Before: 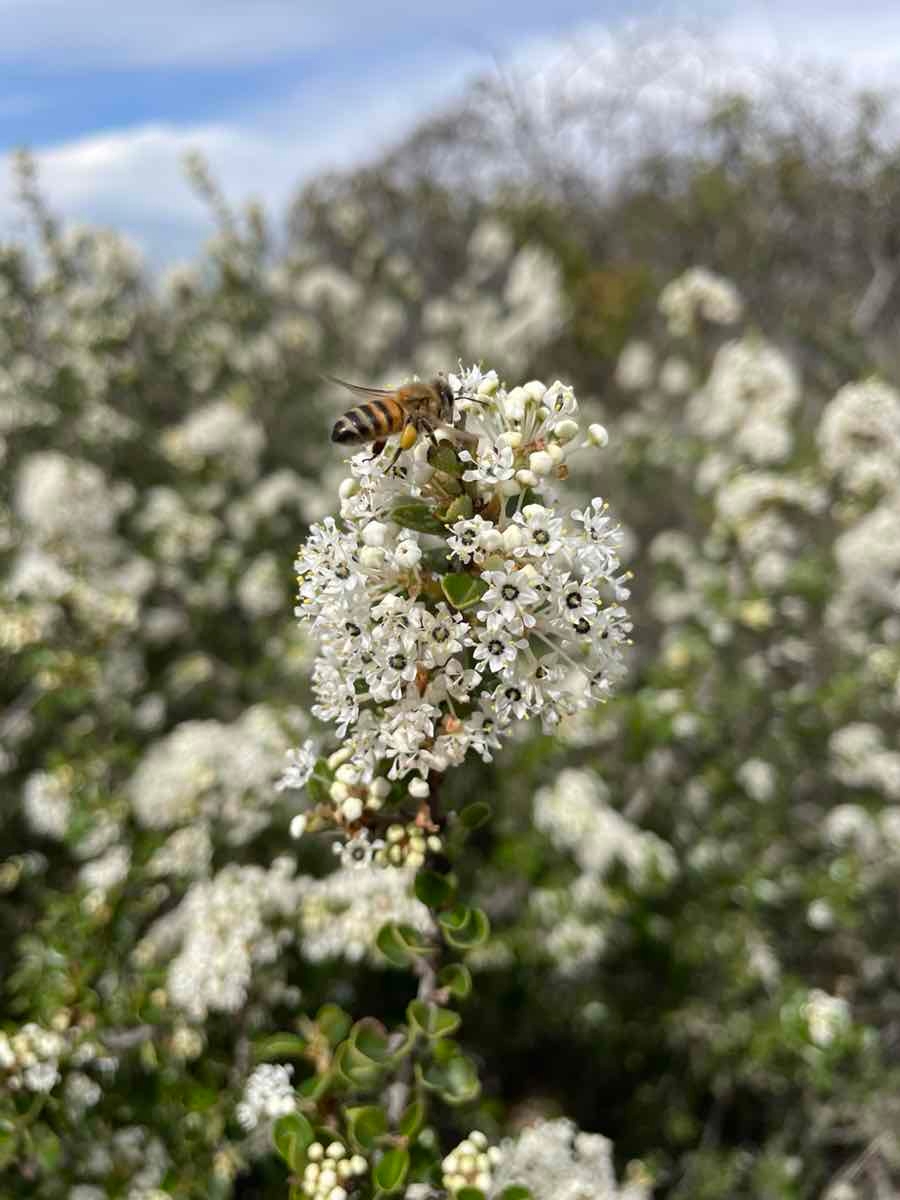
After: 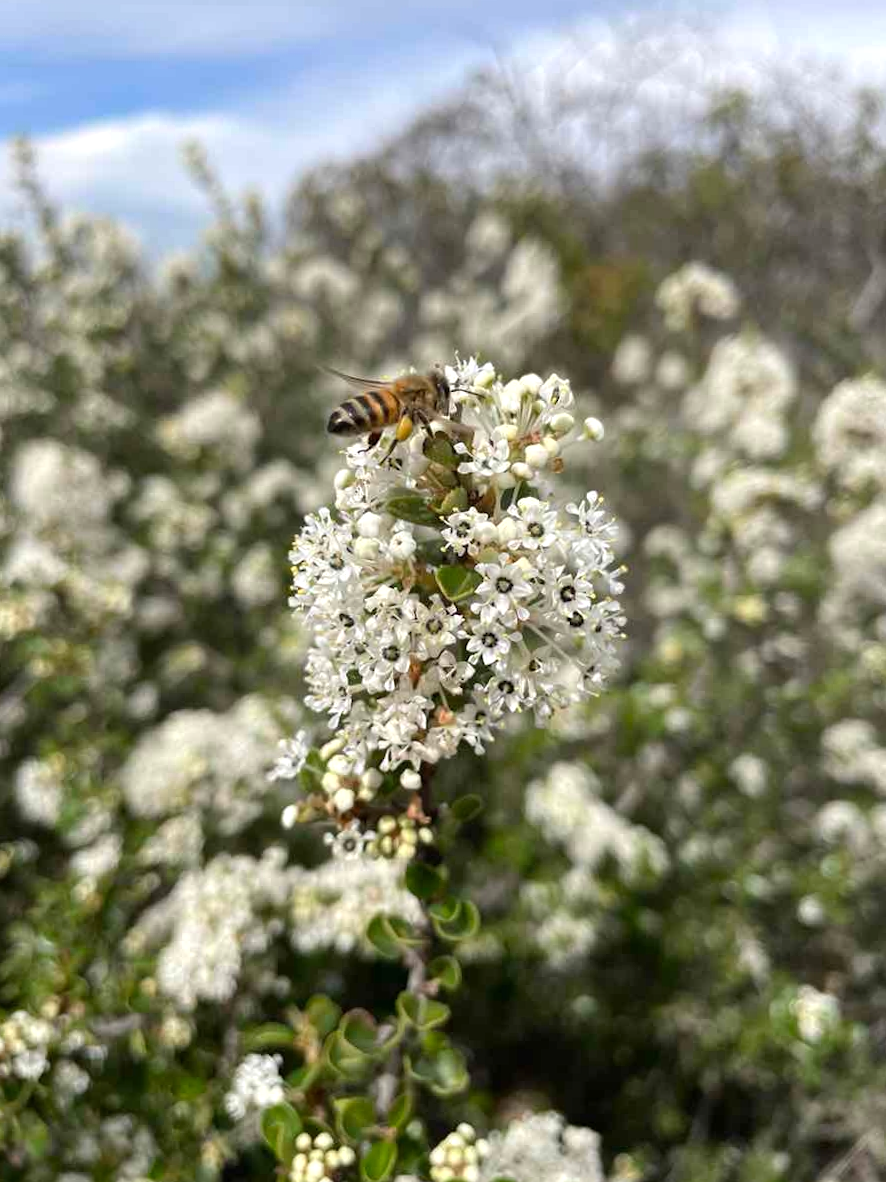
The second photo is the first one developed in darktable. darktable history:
crop and rotate: angle -0.634°
exposure: exposure 0.204 EV, compensate exposure bias true, compensate highlight preservation false
